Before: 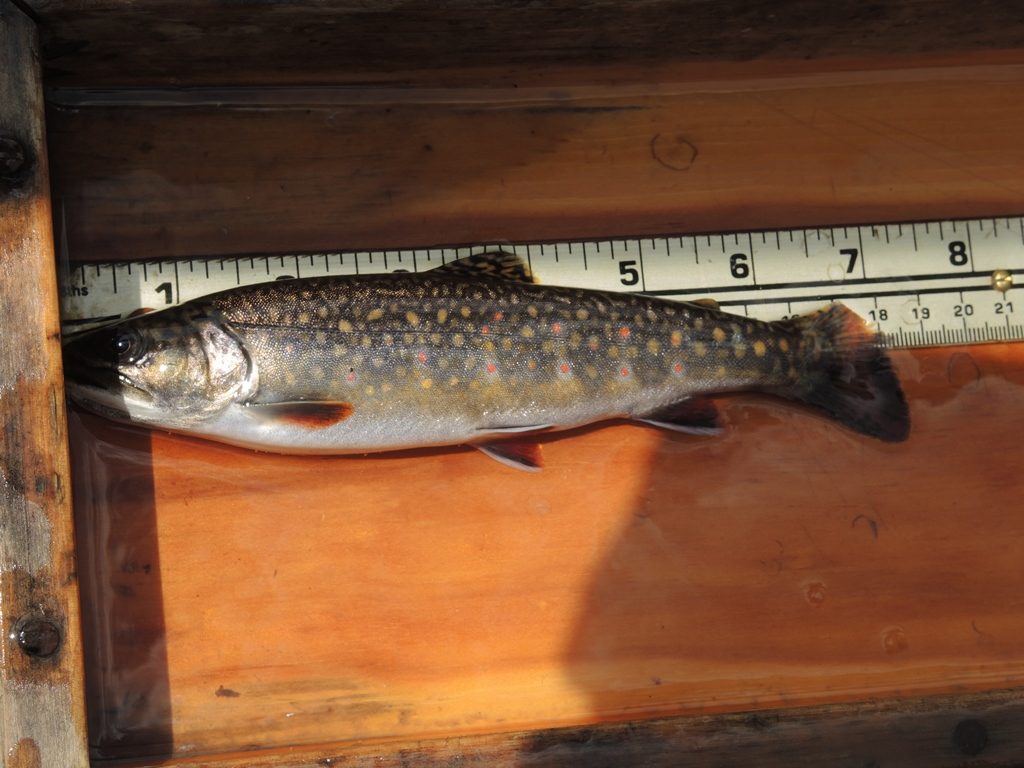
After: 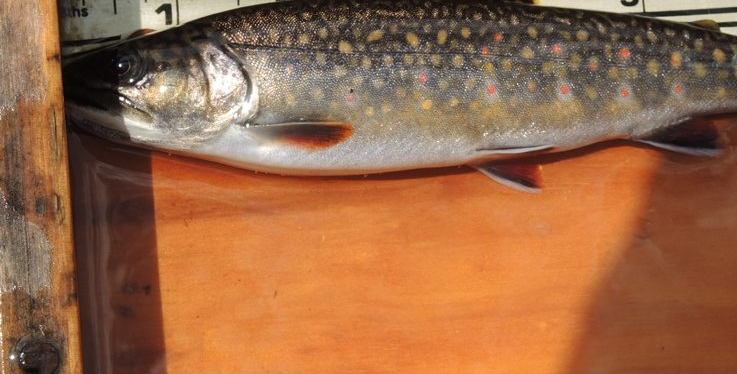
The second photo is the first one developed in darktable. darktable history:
crop: top 36.438%, right 28.008%, bottom 14.745%
